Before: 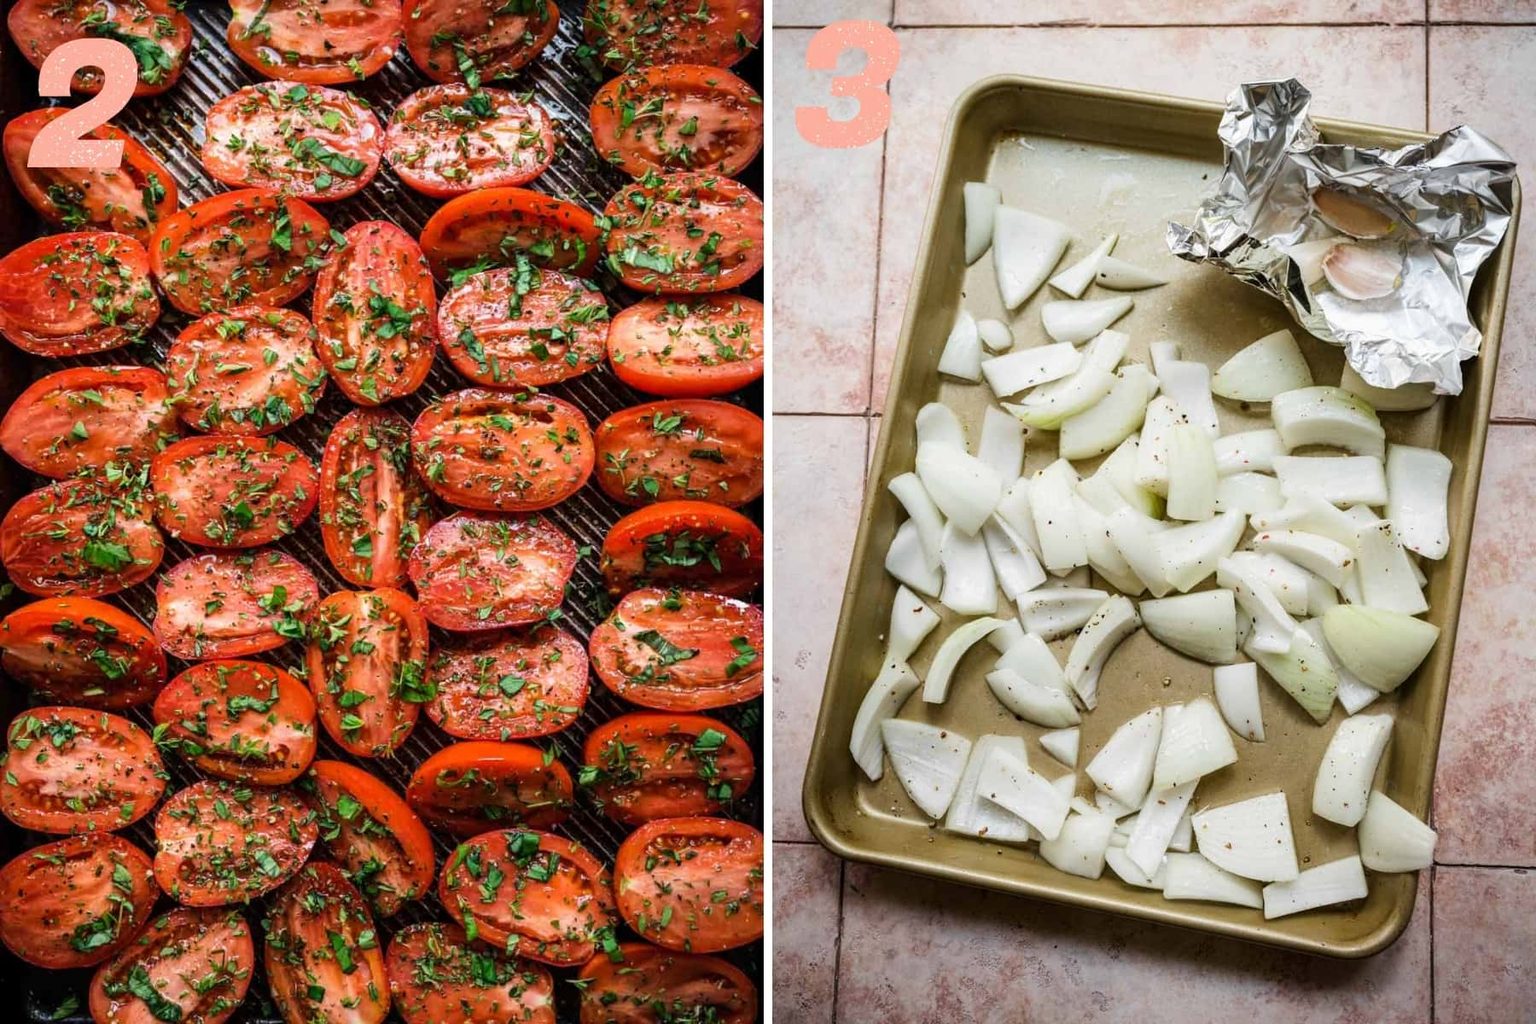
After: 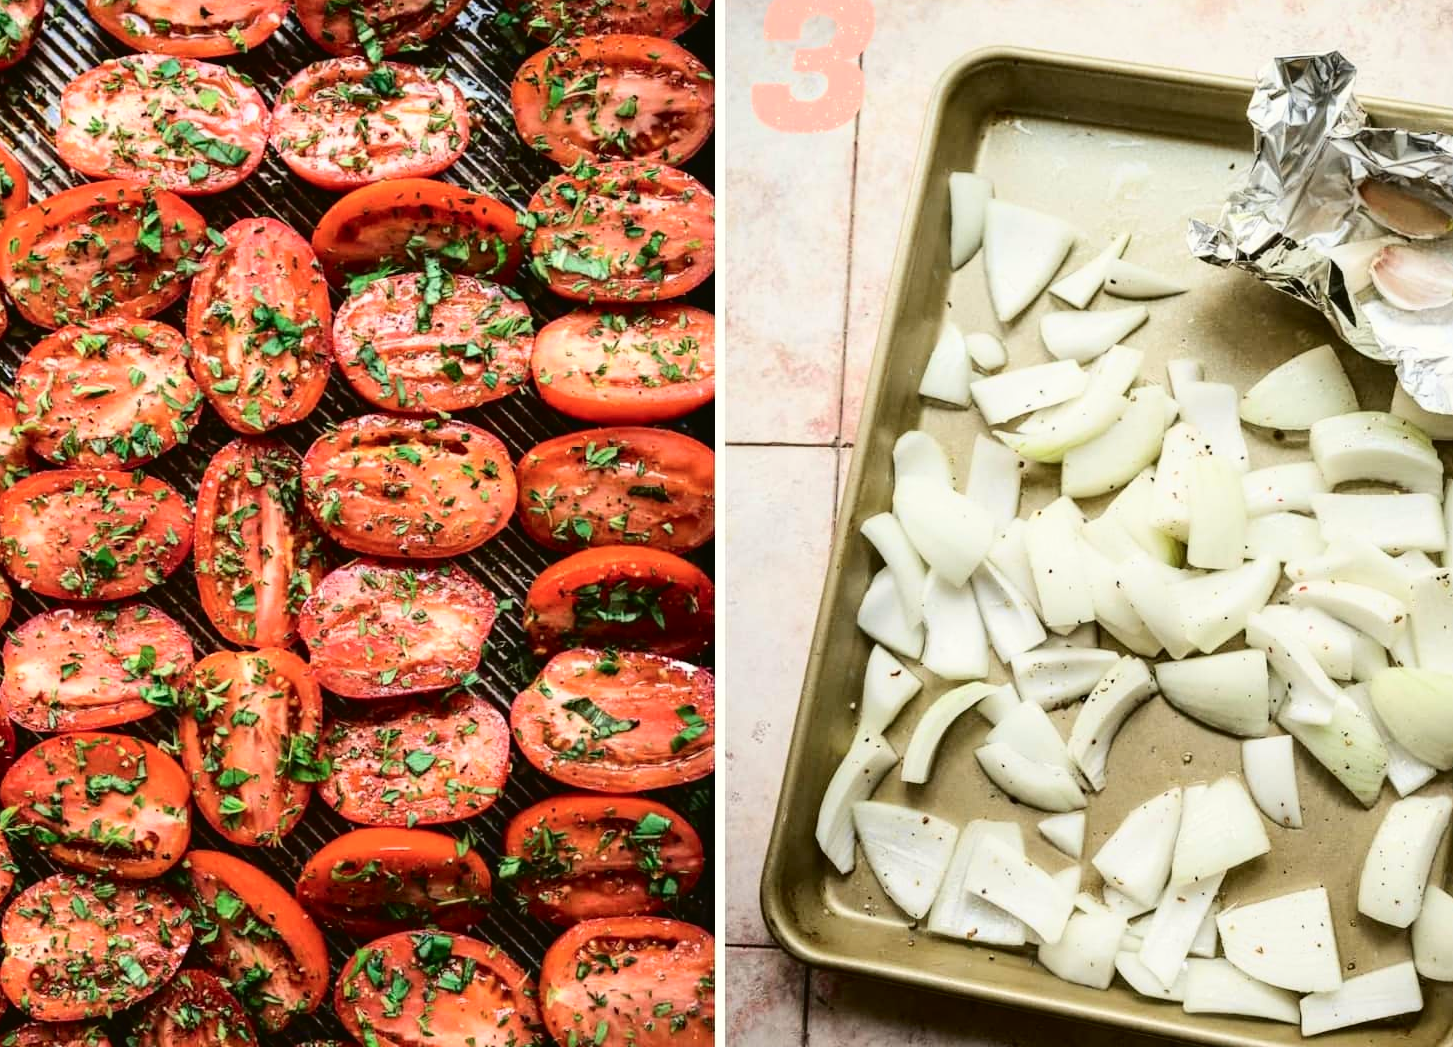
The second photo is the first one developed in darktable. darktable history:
crop: left 10.003%, top 3.495%, right 9.254%, bottom 9.248%
tone curve: curves: ch0 [(0, 0.023) (0.087, 0.065) (0.184, 0.168) (0.45, 0.54) (0.57, 0.683) (0.722, 0.825) (0.877, 0.948) (1, 1)]; ch1 [(0, 0) (0.388, 0.369) (0.447, 0.447) (0.505, 0.5) (0.534, 0.528) (0.573, 0.583) (0.663, 0.68) (1, 1)]; ch2 [(0, 0) (0.314, 0.223) (0.427, 0.405) (0.492, 0.505) (0.531, 0.55) (0.589, 0.599) (1, 1)], color space Lab, independent channels, preserve colors none
